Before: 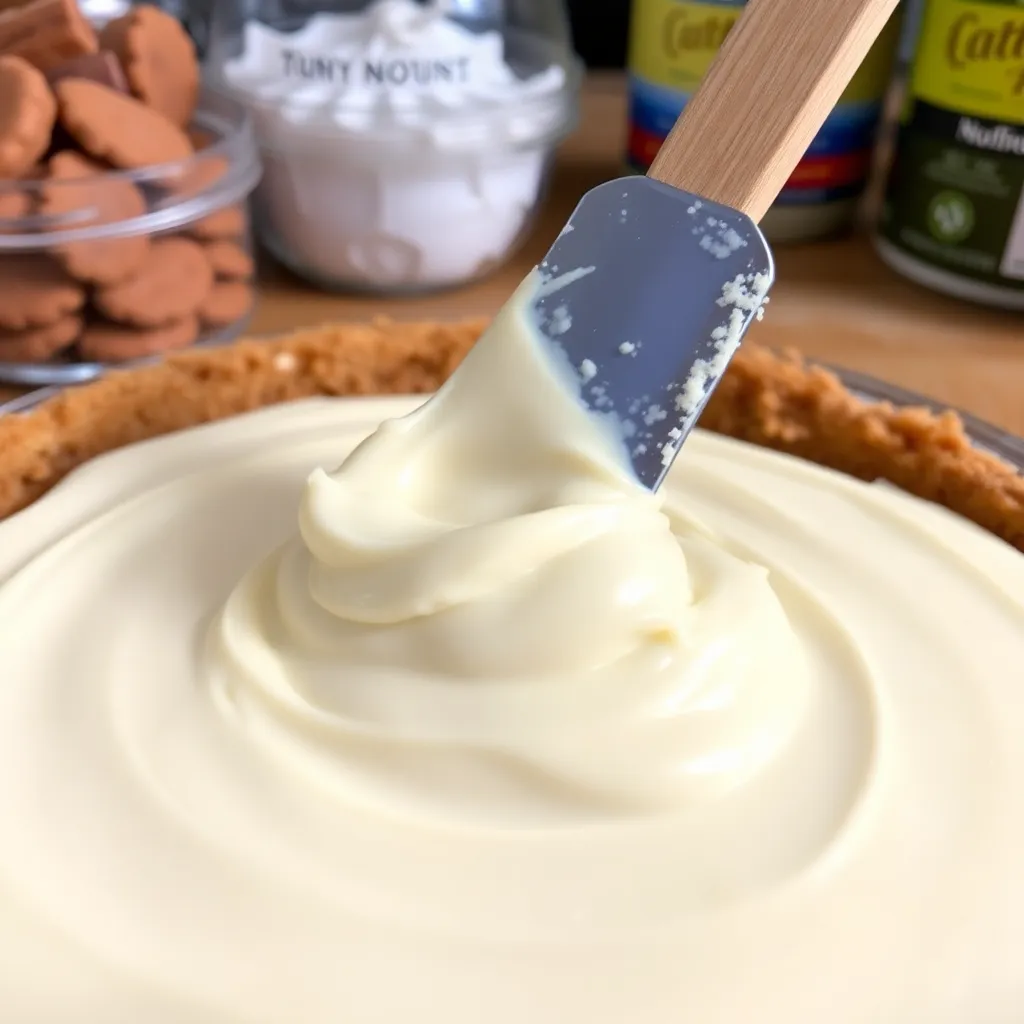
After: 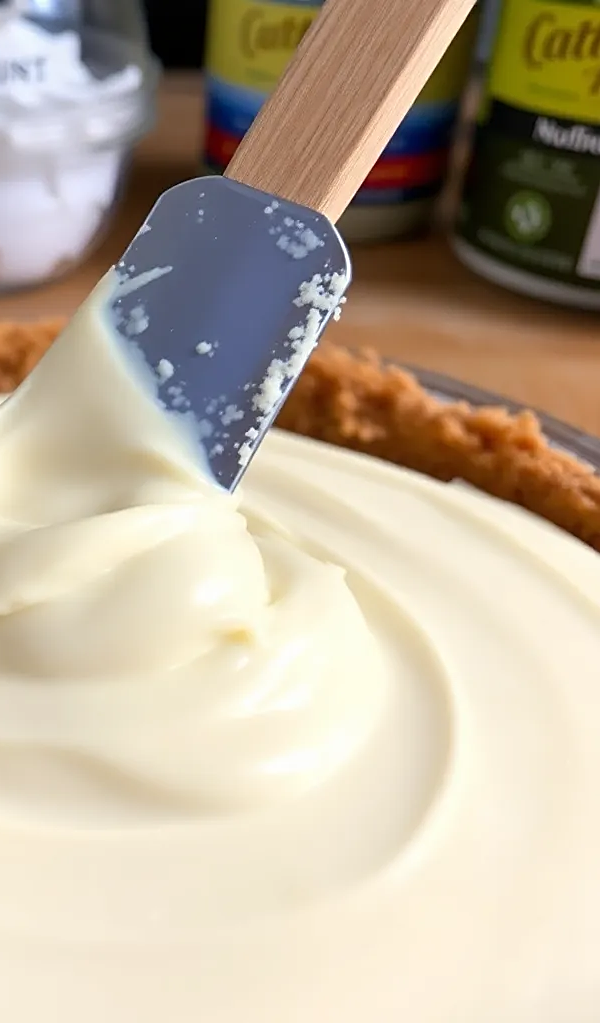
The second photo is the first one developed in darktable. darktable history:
sharpen: on, module defaults
crop: left 41.402%
